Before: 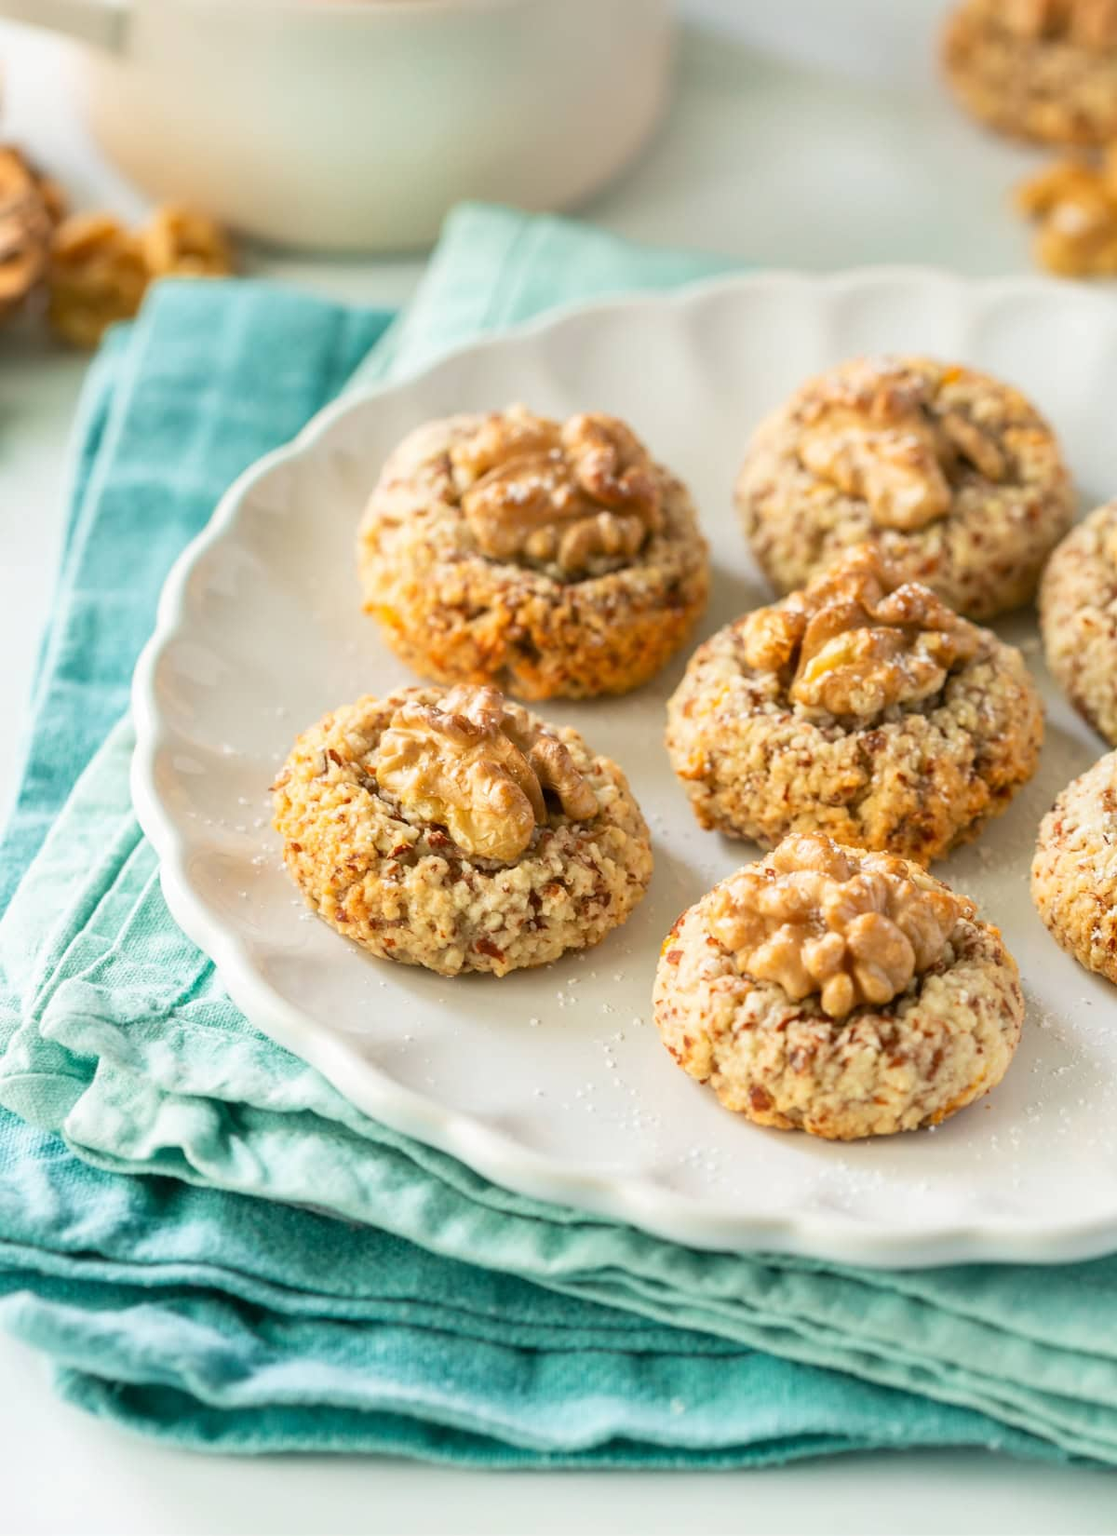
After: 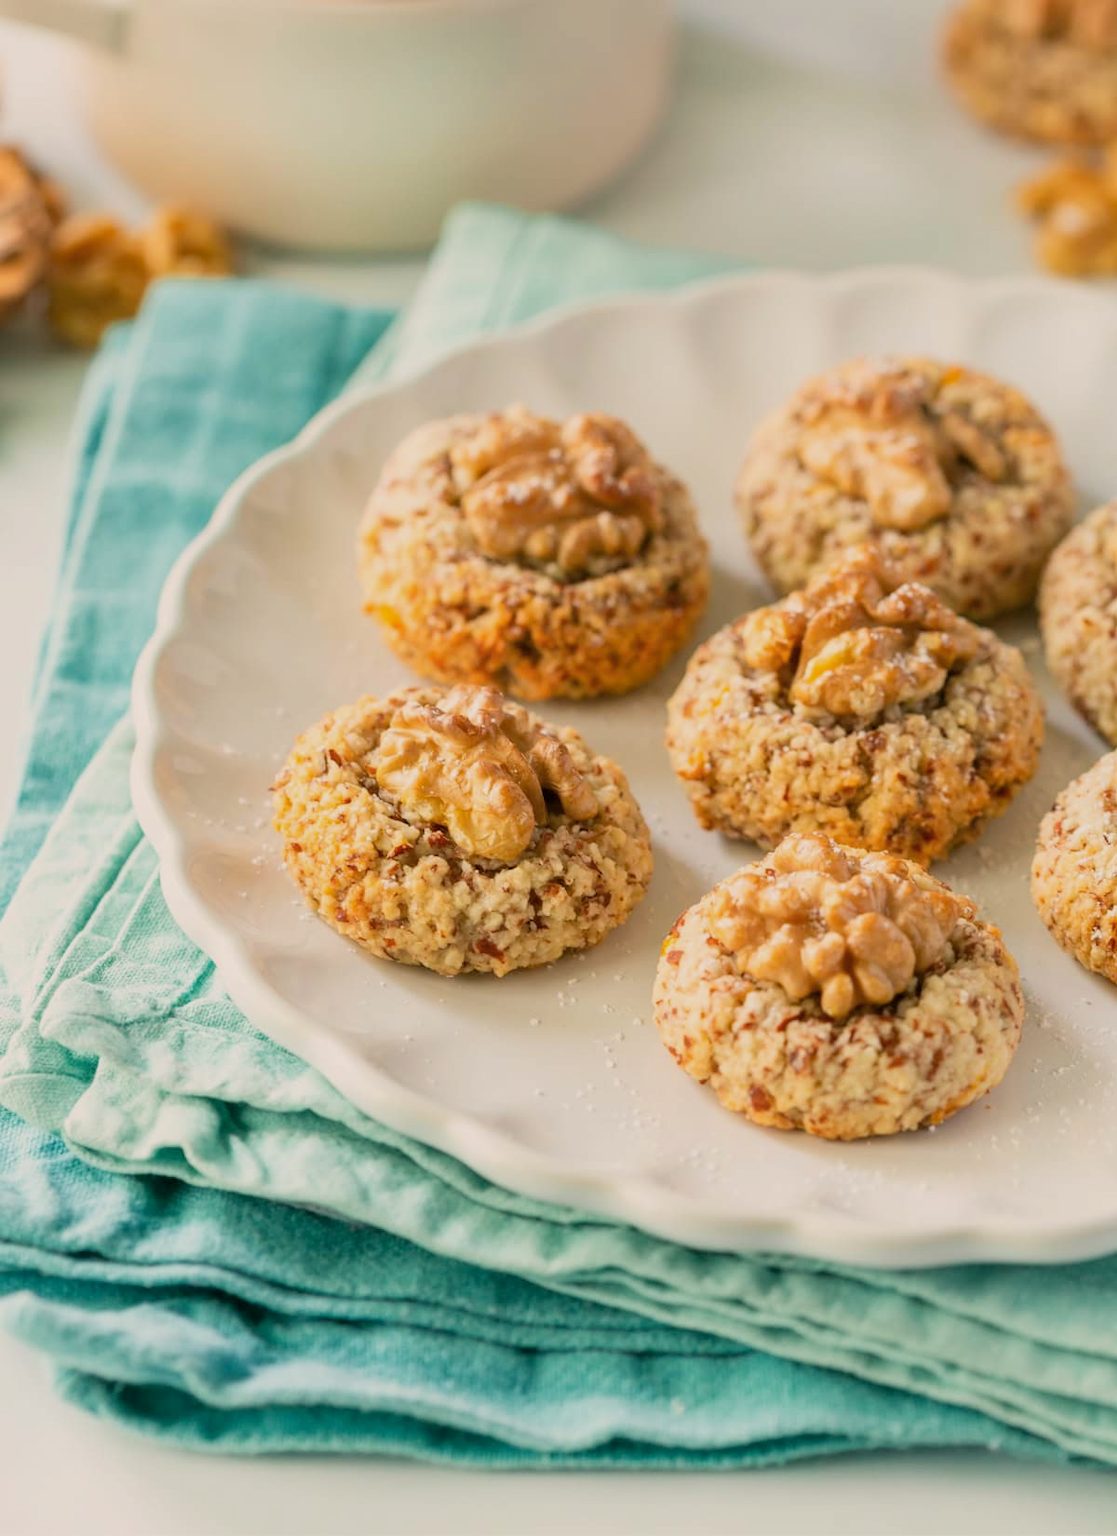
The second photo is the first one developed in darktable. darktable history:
filmic rgb: black relative exposure -15 EV, white relative exposure 3 EV, threshold 5.95 EV, target black luminance 0%, hardness 9.26, latitude 98.13%, contrast 0.913, shadows ↔ highlights balance 0.671%, enable highlight reconstruction true
color balance rgb: highlights gain › chroma 2.856%, highlights gain › hue 61.76°, perceptual saturation grading › global saturation 0.237%, global vibrance 16.1%, saturation formula JzAzBz (2021)
